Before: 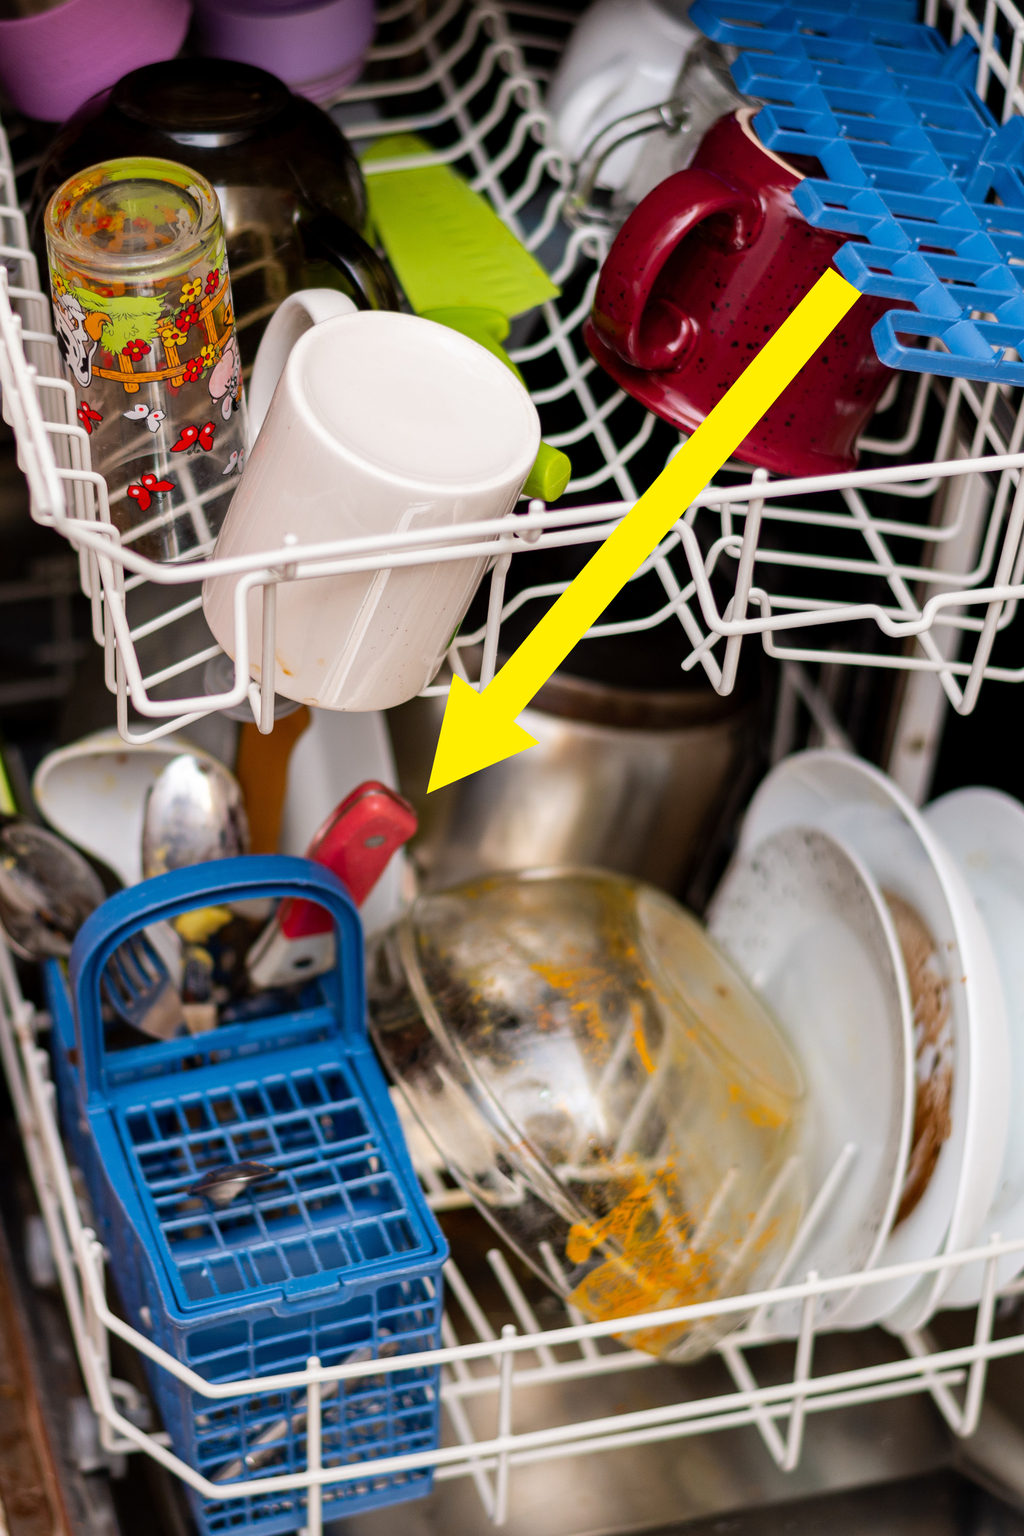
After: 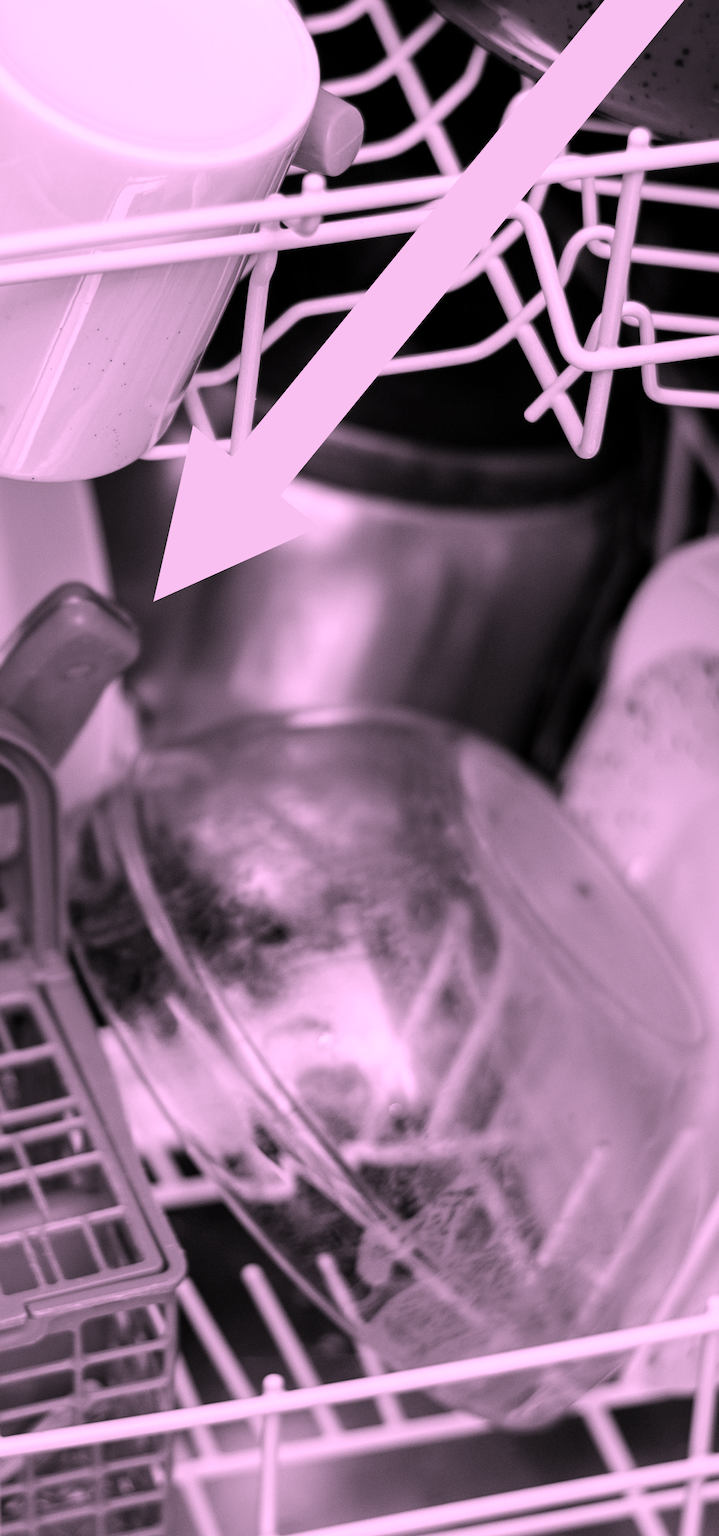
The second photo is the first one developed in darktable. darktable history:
color calibration: output gray [0.267, 0.423, 0.267, 0], gray › normalize channels true, illuminant as shot in camera, x 0.358, y 0.373, temperature 4628.91 K, gamut compression 0.015
color correction: highlights a* 19.36, highlights b* -11.35, saturation 1.7
crop: left 31.391%, top 24.803%, right 20.328%, bottom 6.5%
